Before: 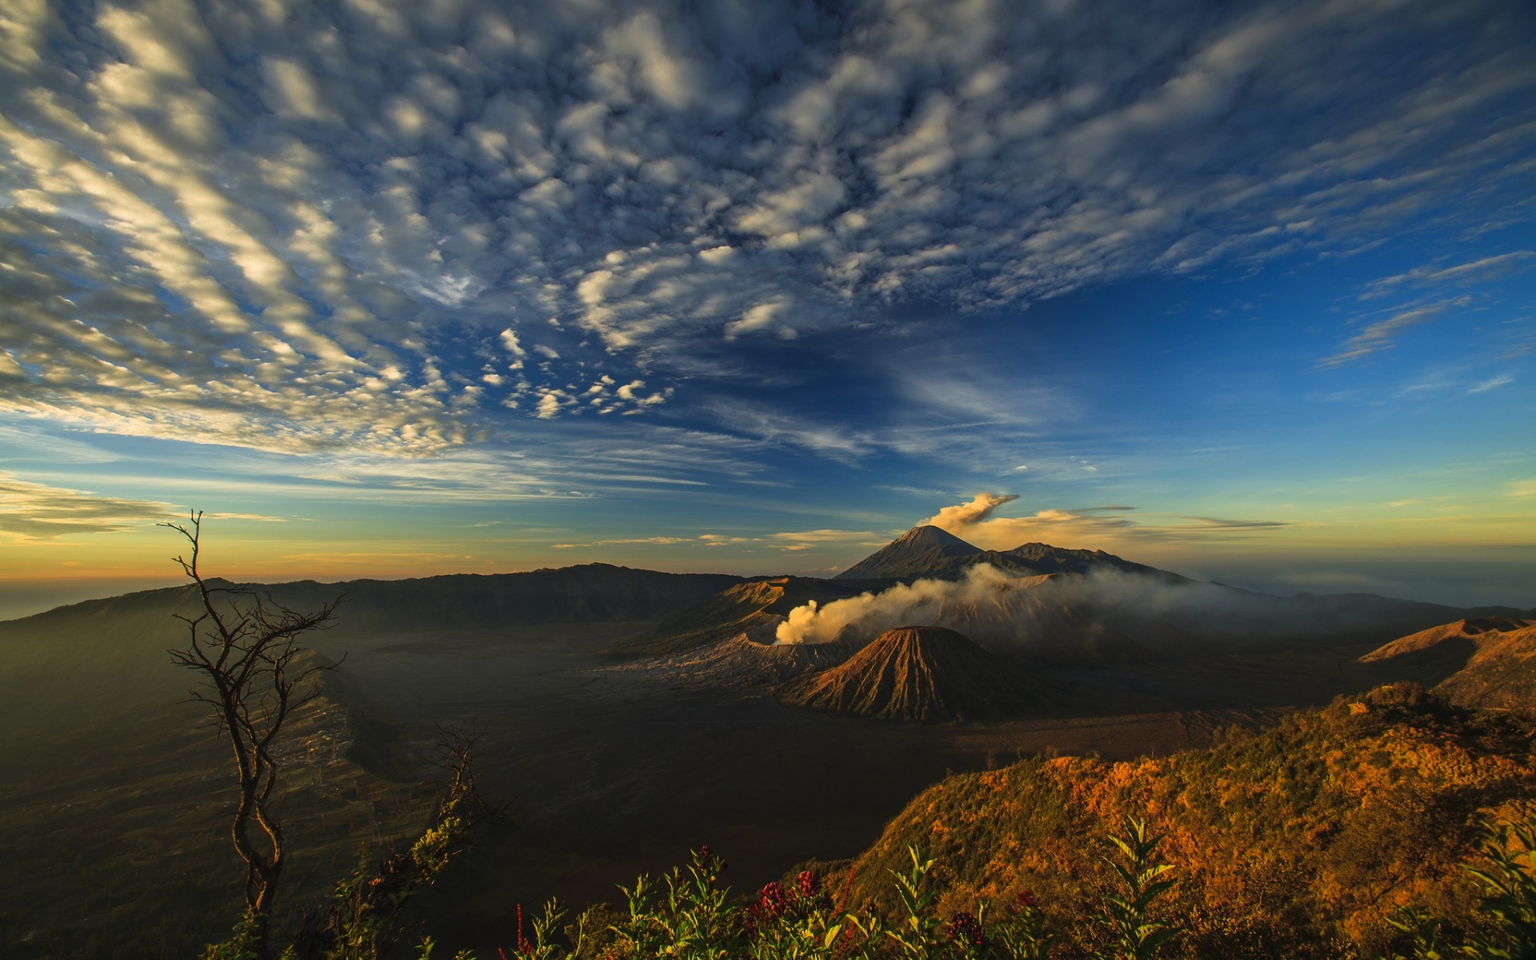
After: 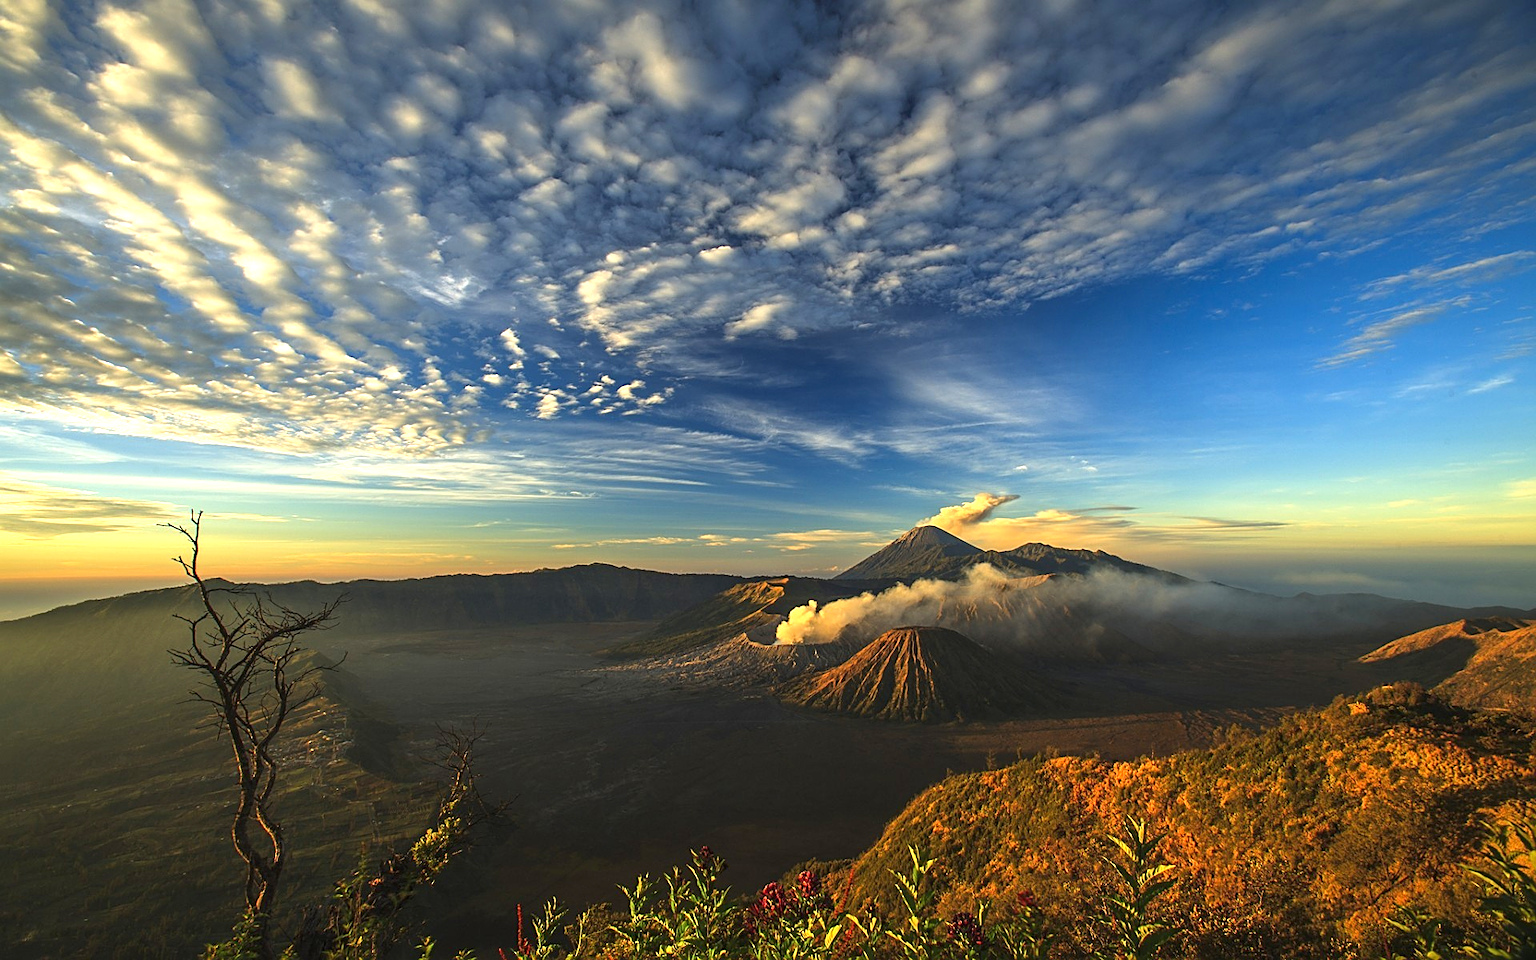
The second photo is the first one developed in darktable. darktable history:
exposure: black level correction 0.001, exposure 0.961 EV, compensate highlight preservation false
sharpen: on, module defaults
